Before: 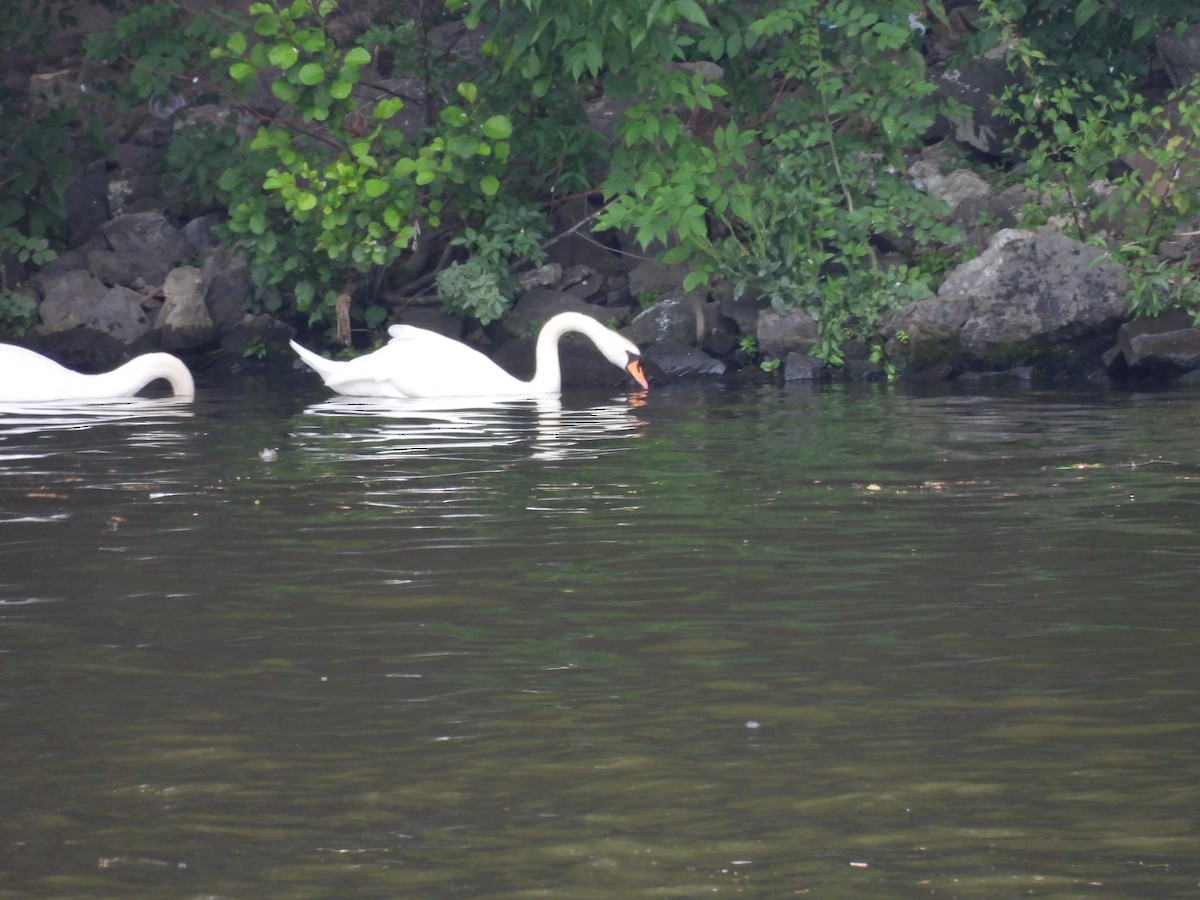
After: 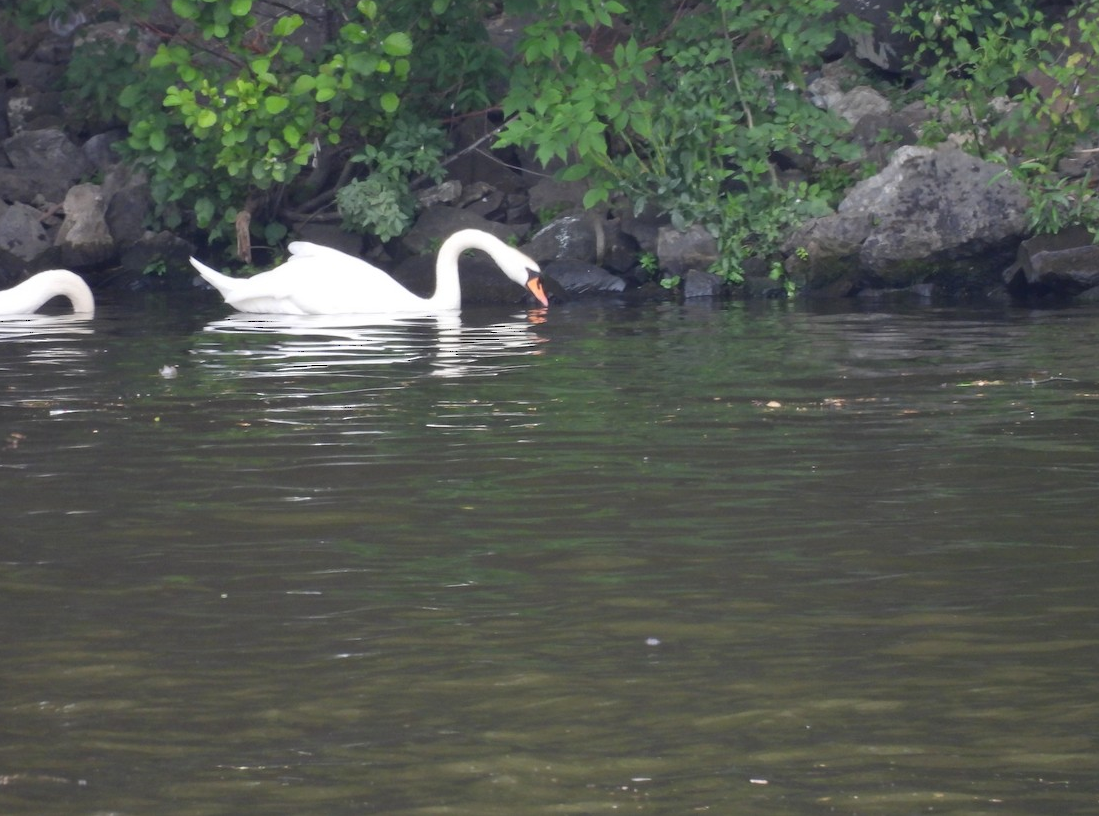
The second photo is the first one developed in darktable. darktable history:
crop and rotate: left 8.372%, top 9.332%
